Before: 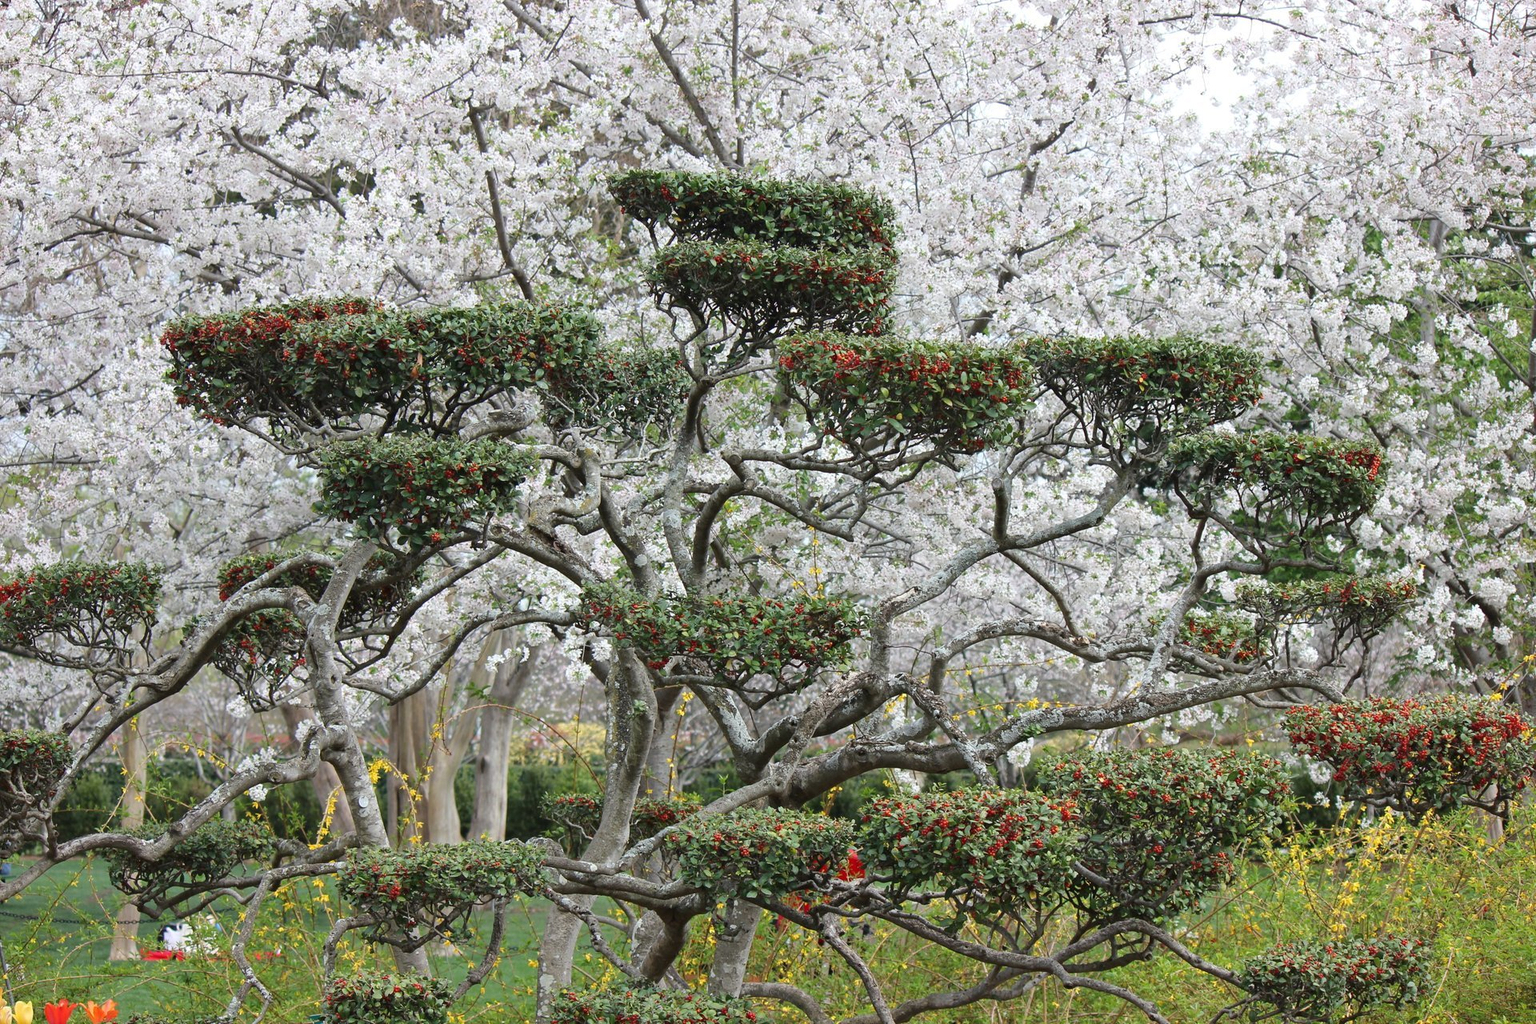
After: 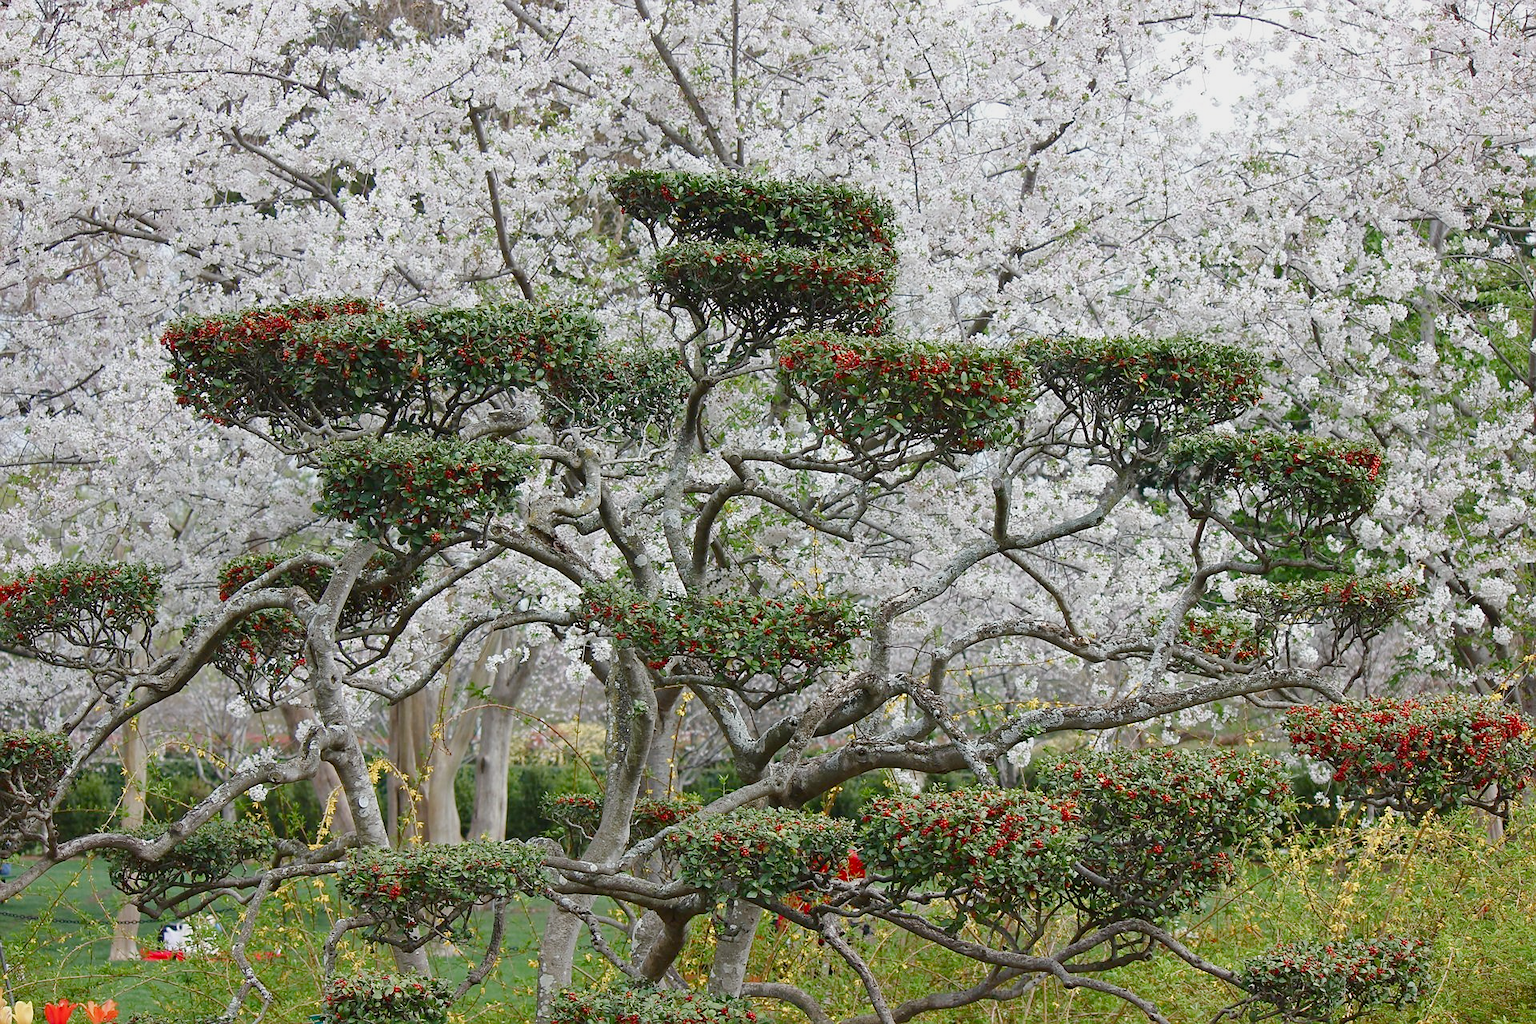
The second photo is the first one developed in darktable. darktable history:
color balance rgb: perceptual saturation grading › global saturation 0.237%, perceptual saturation grading › highlights -33.772%, perceptual saturation grading › mid-tones 15.064%, perceptual saturation grading › shadows 47.679%, contrast -10.128%
sharpen: radius 0.982, amount 0.603
